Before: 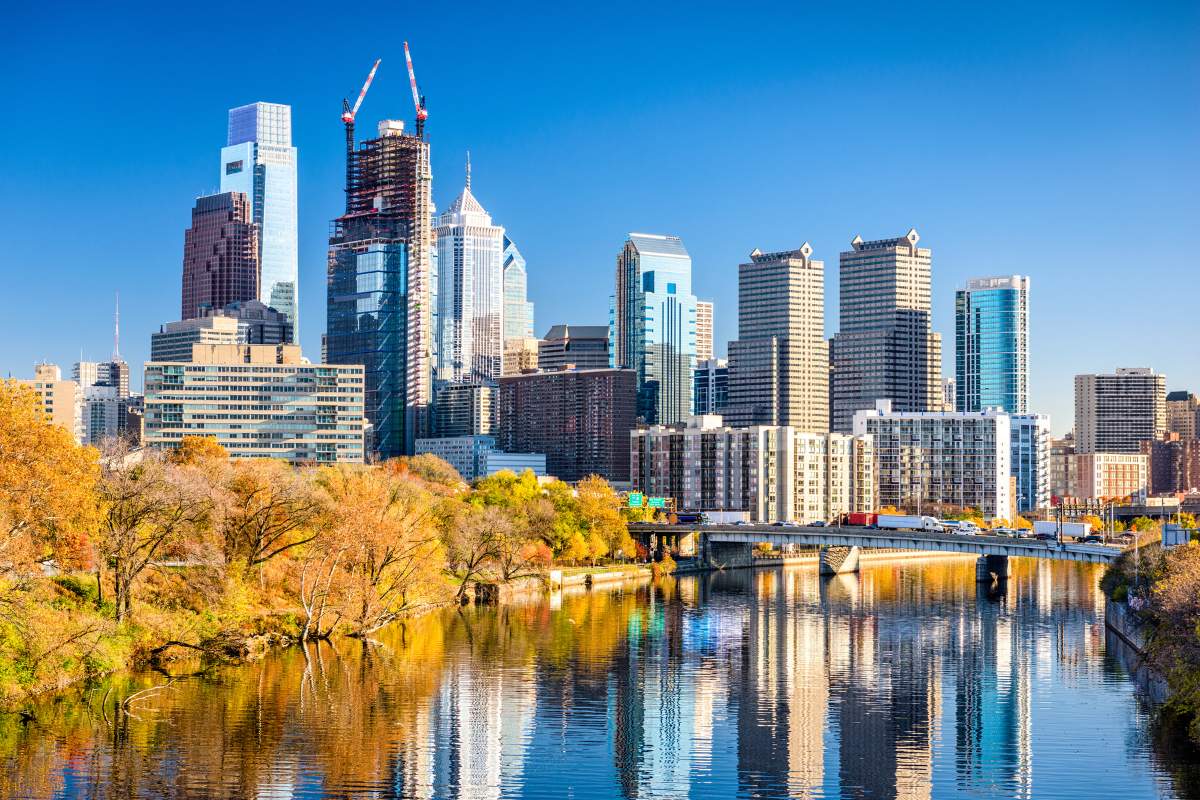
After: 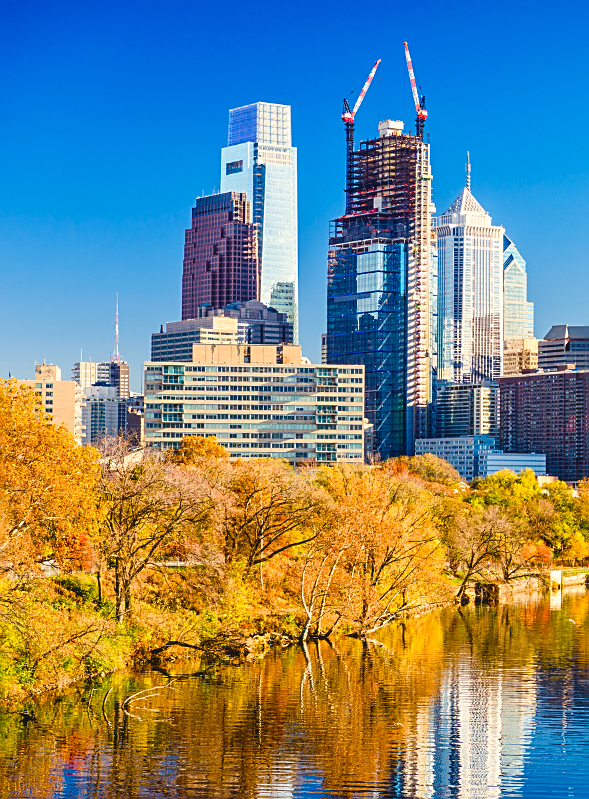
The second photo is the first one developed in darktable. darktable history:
crop and rotate: left 0%, top 0%, right 50.845%
sharpen: on, module defaults
color balance rgb: shadows lift › chroma 3%, shadows lift › hue 280.8°, power › hue 330°, highlights gain › chroma 3%, highlights gain › hue 75.6°, global offset › luminance 0.7%, perceptual saturation grading › global saturation 20%, perceptual saturation grading › highlights -25%, perceptual saturation grading › shadows 50%, global vibrance 20.33%
